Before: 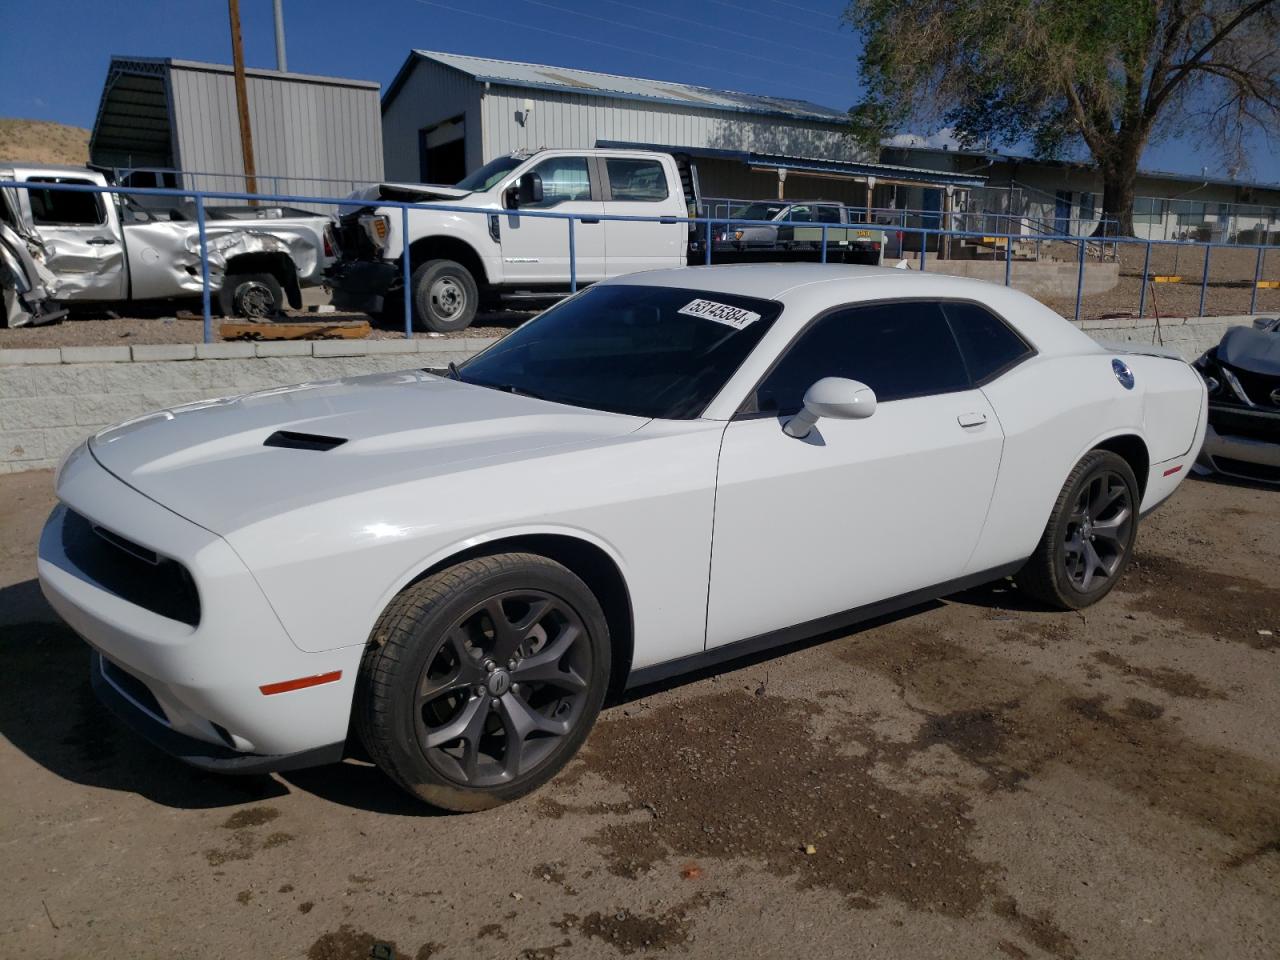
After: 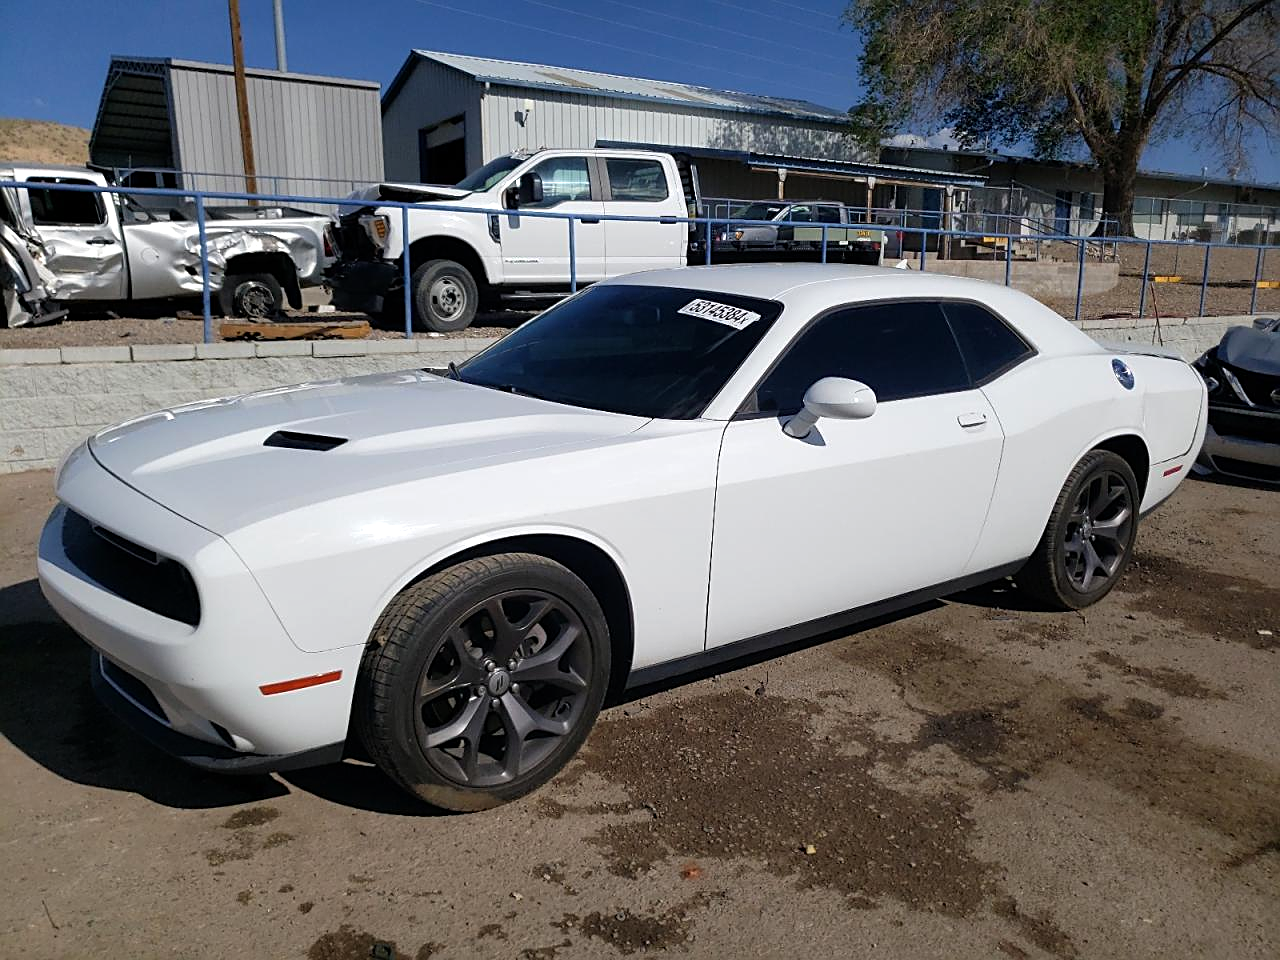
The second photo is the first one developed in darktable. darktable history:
tone equalizer: -8 EV -0.412 EV, -7 EV -0.41 EV, -6 EV -0.322 EV, -5 EV -0.212 EV, -3 EV 0.204 EV, -2 EV 0.313 EV, -1 EV 0.381 EV, +0 EV 0.406 EV
sharpen: on, module defaults
